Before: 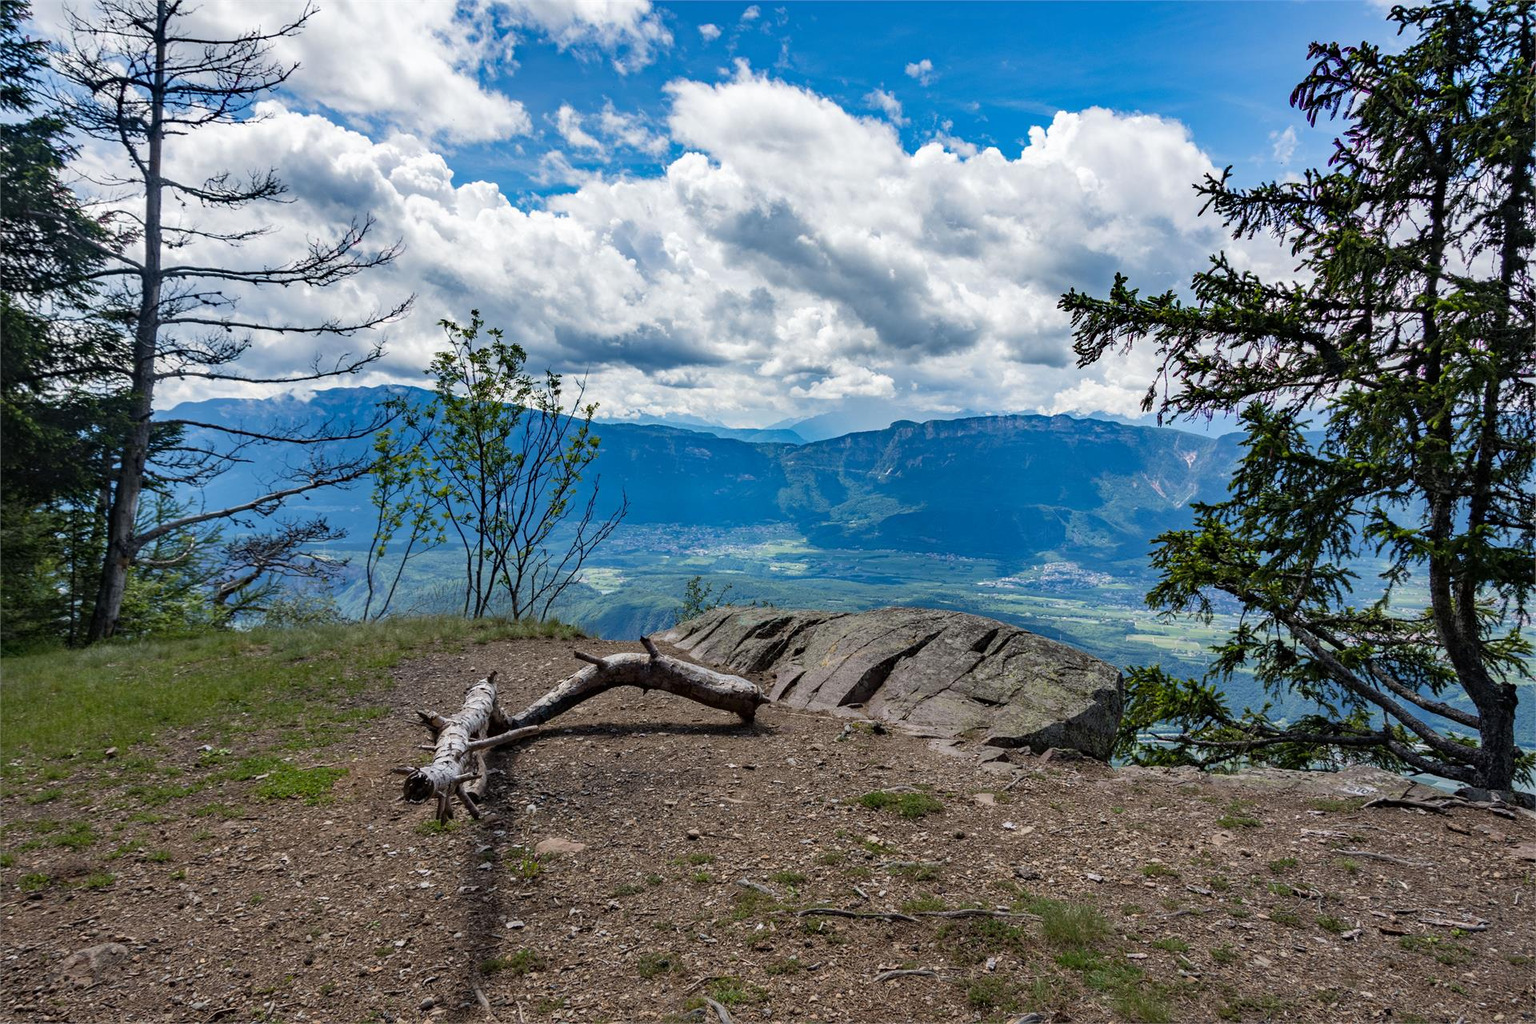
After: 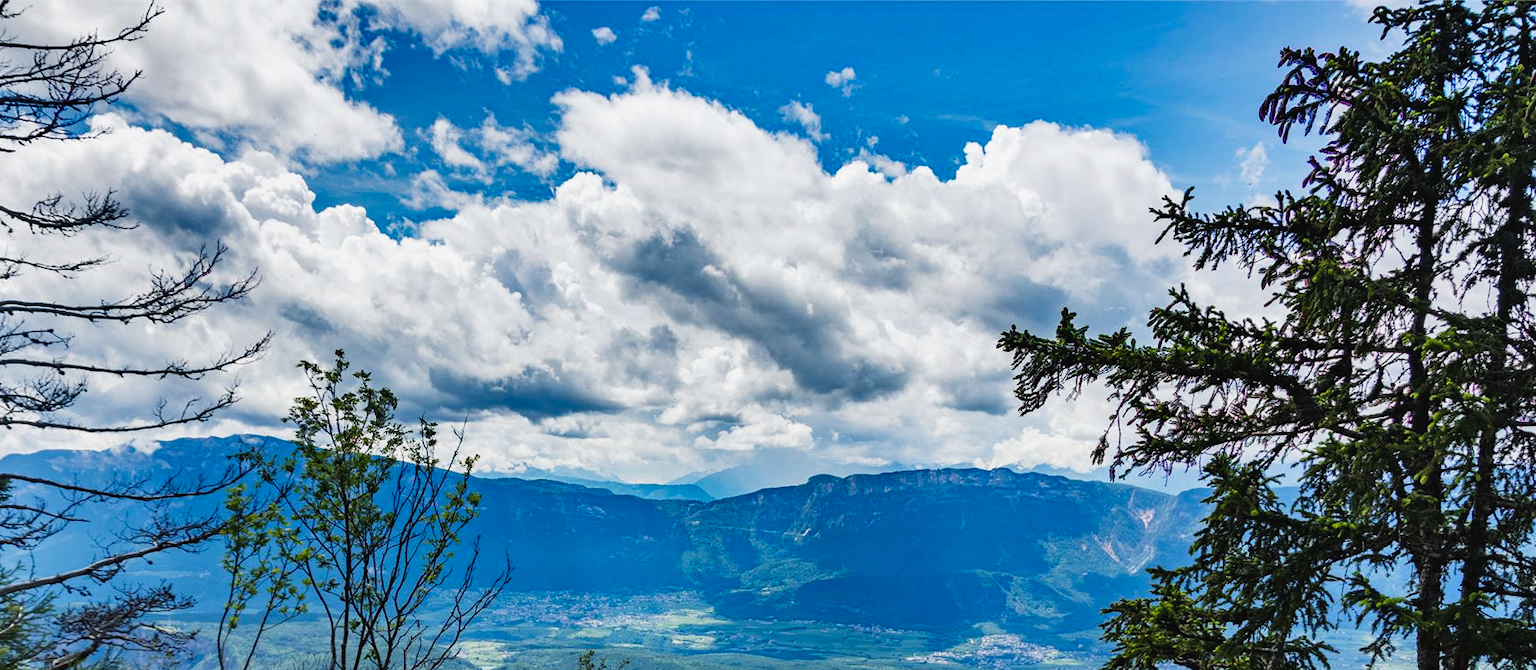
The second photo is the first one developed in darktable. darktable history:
crop and rotate: left 11.36%, bottom 42.001%
tone curve: curves: ch0 [(0, 0.023) (0.217, 0.19) (0.754, 0.801) (1, 0.977)]; ch1 [(0, 0) (0.392, 0.398) (0.5, 0.5) (0.521, 0.529) (0.56, 0.592) (1, 1)]; ch2 [(0, 0) (0.5, 0.5) (0.579, 0.561) (0.65, 0.657) (1, 1)], preserve colors none
shadows and highlights: low approximation 0.01, soften with gaussian
